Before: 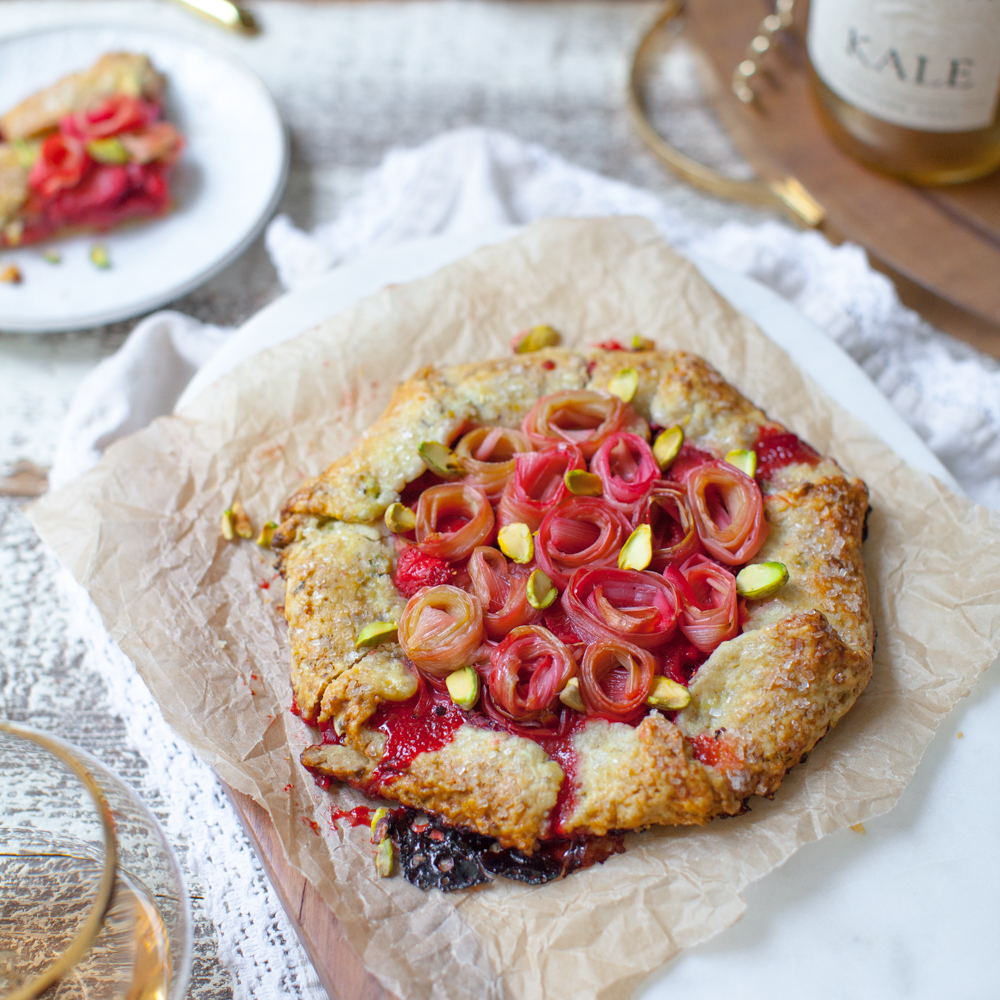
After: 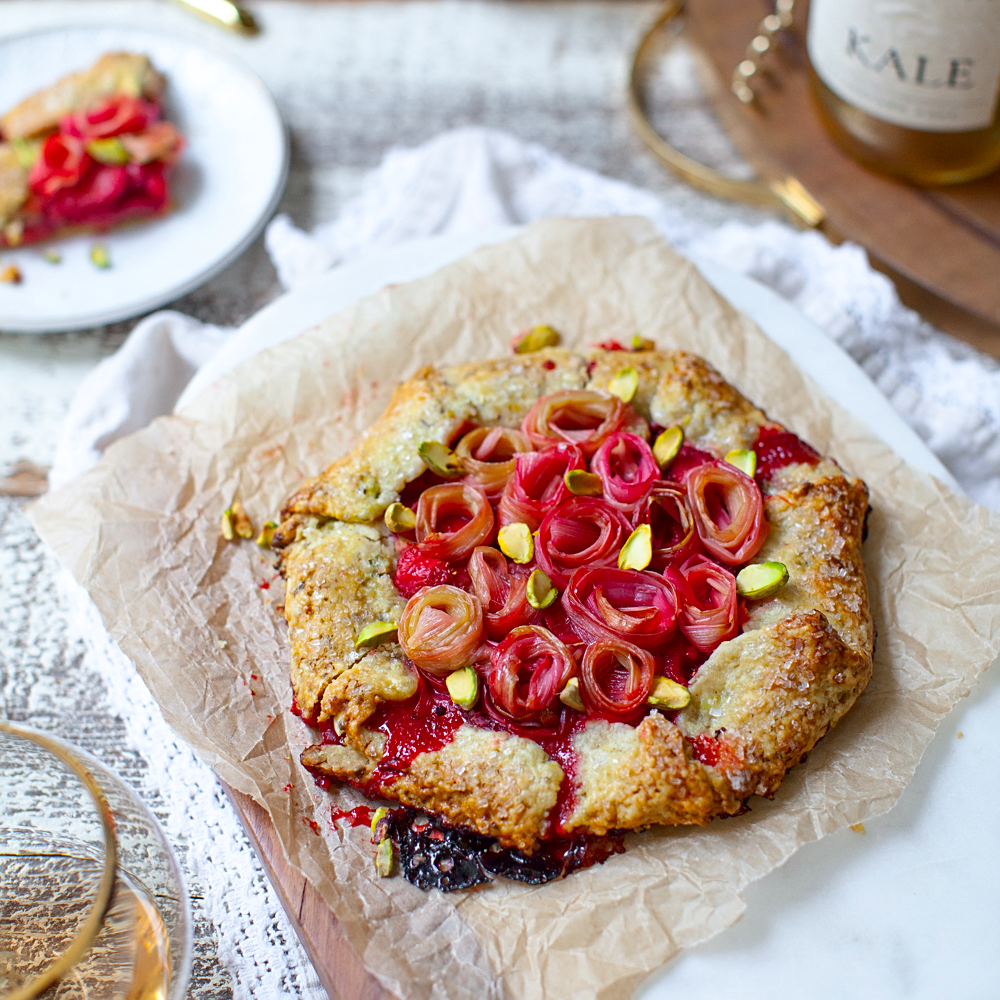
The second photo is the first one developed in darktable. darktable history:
sharpen: radius 2.116, amount 0.385, threshold 0.184
tone equalizer: edges refinement/feathering 500, mask exposure compensation -1.57 EV, preserve details no
contrast brightness saturation: contrast 0.126, brightness -0.062, saturation 0.157
